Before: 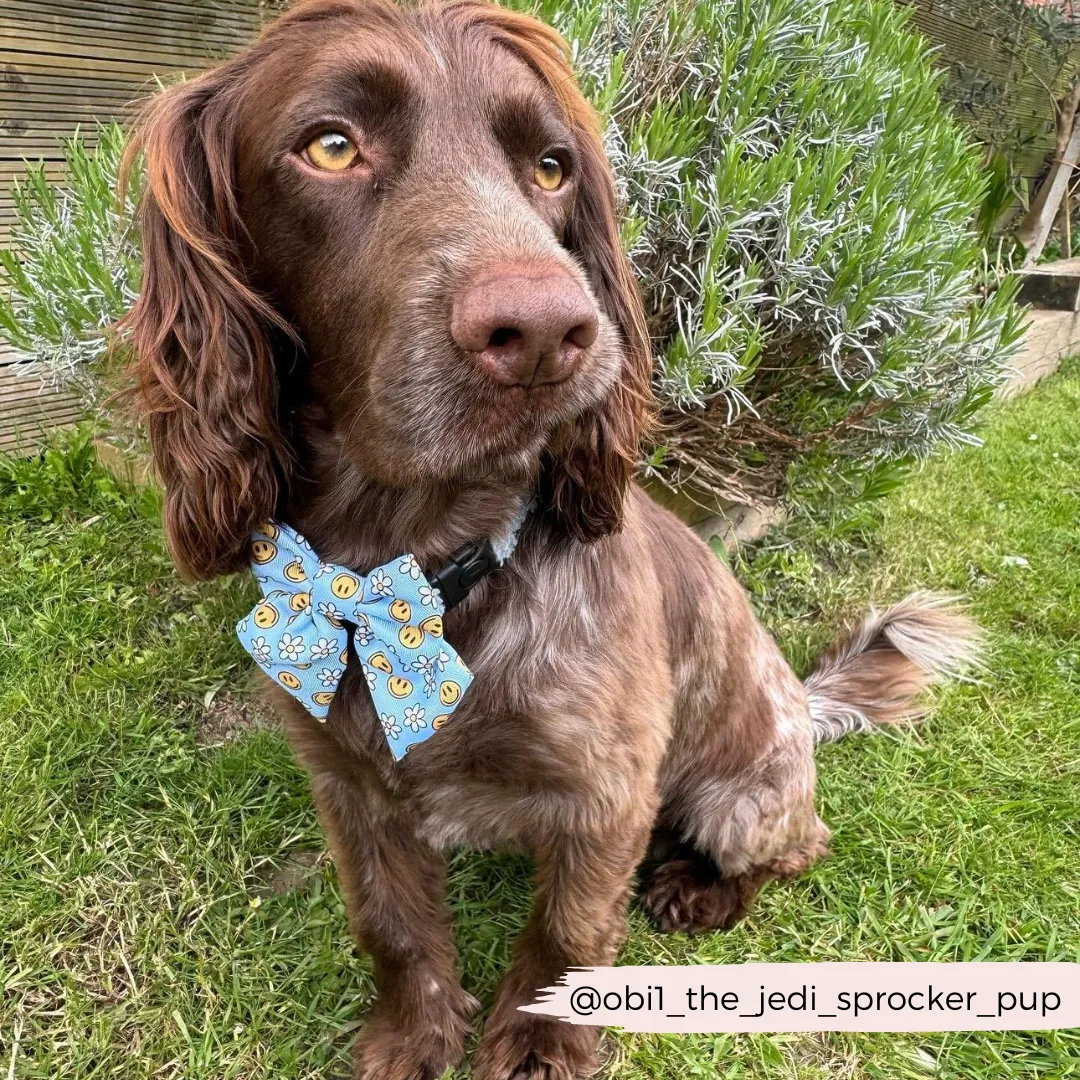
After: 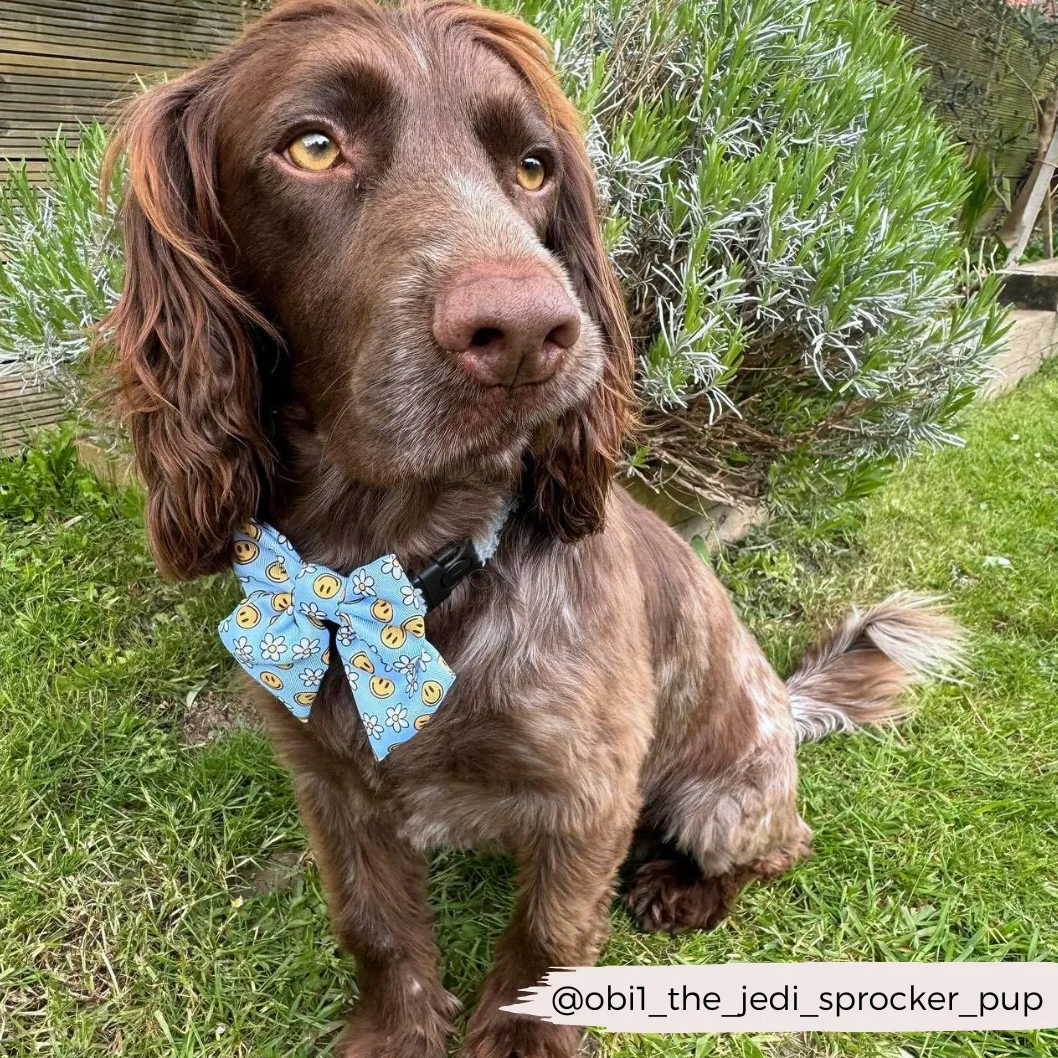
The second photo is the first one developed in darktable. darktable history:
white balance: red 0.978, blue 0.999
crop: left 1.743%, right 0.268%, bottom 2.011%
